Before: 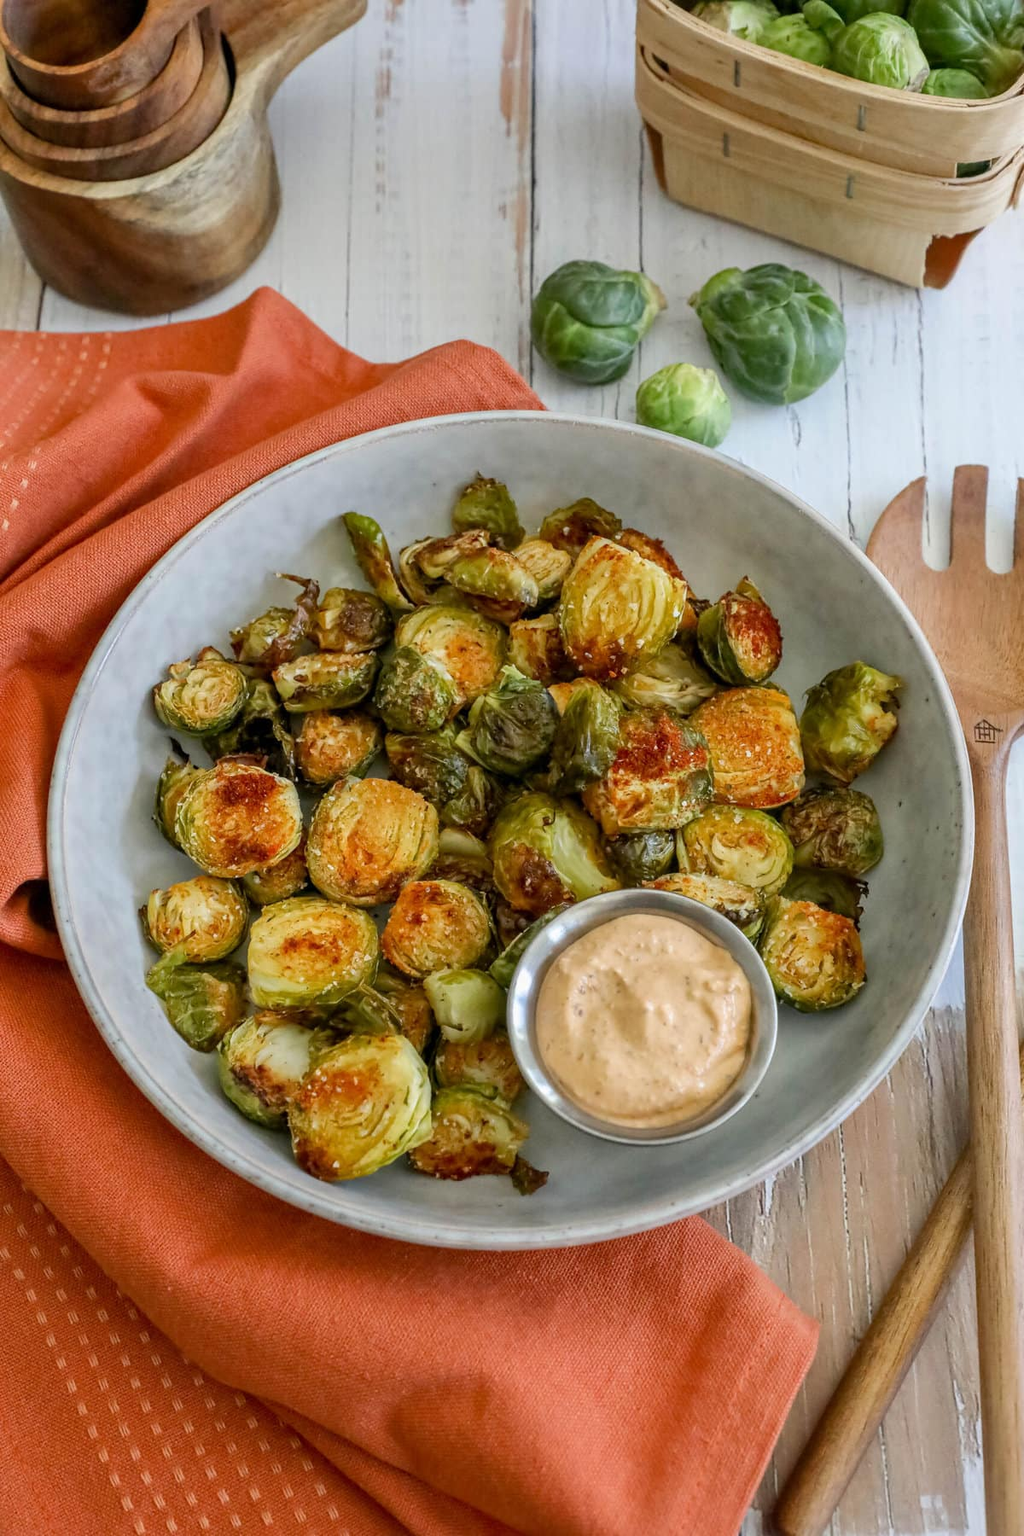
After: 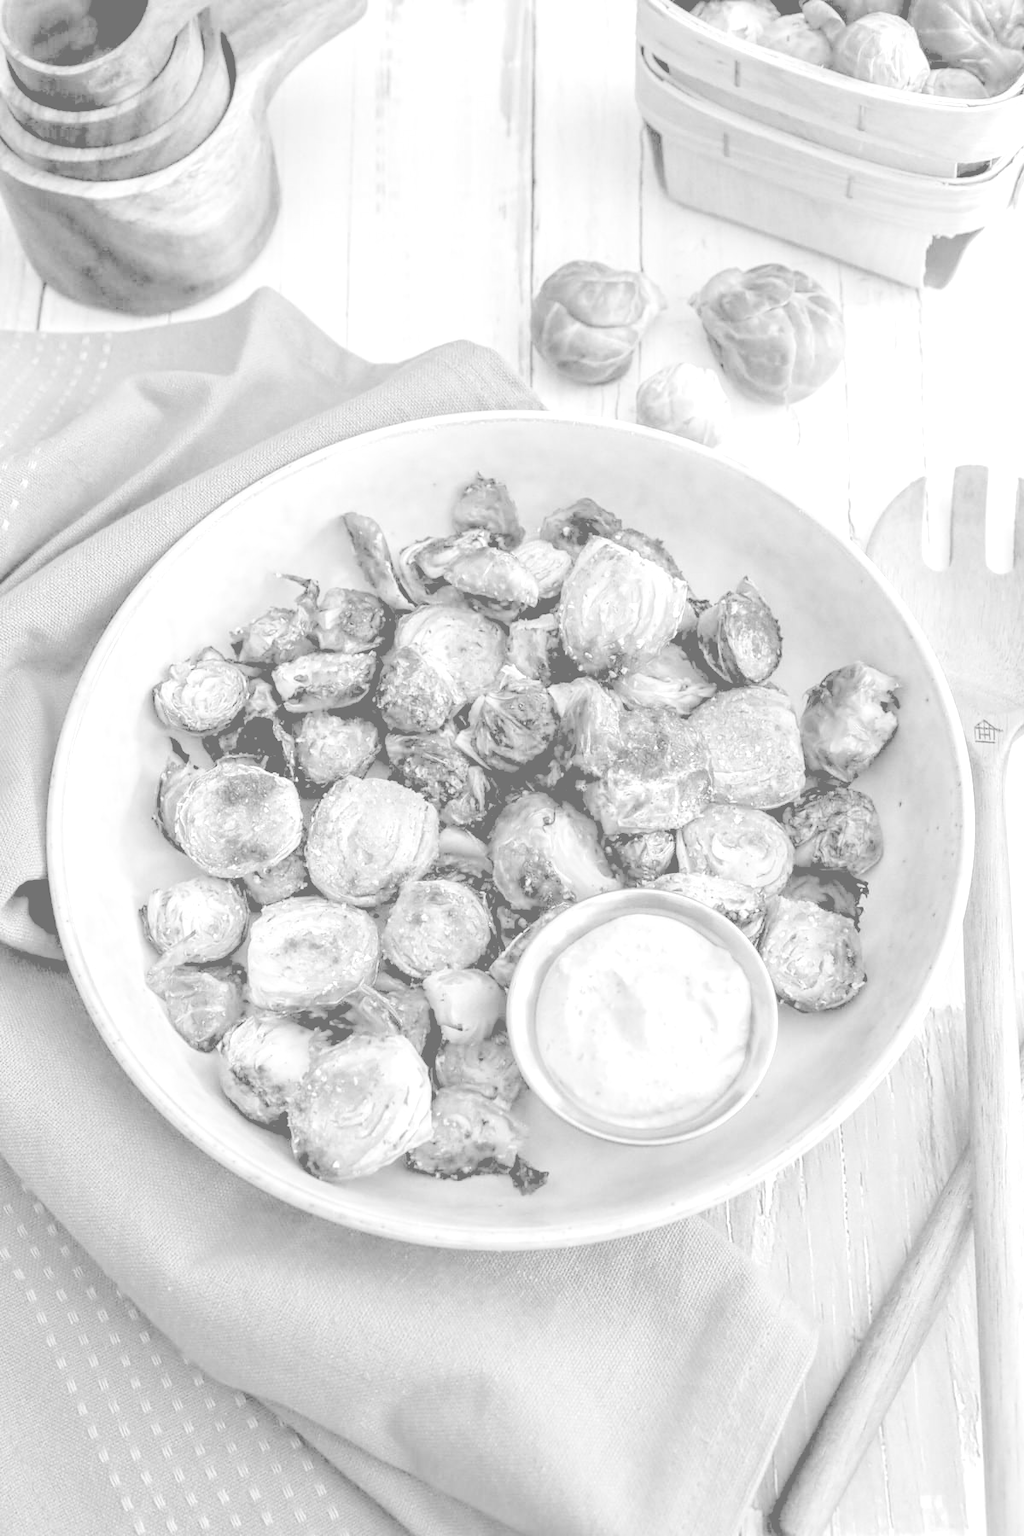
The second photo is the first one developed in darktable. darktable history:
monochrome: on, module defaults
exposure: black level correction 0.016, exposure 1.774 EV, compensate highlight preservation false
contrast brightness saturation: contrast -0.32, brightness 0.75, saturation -0.78
